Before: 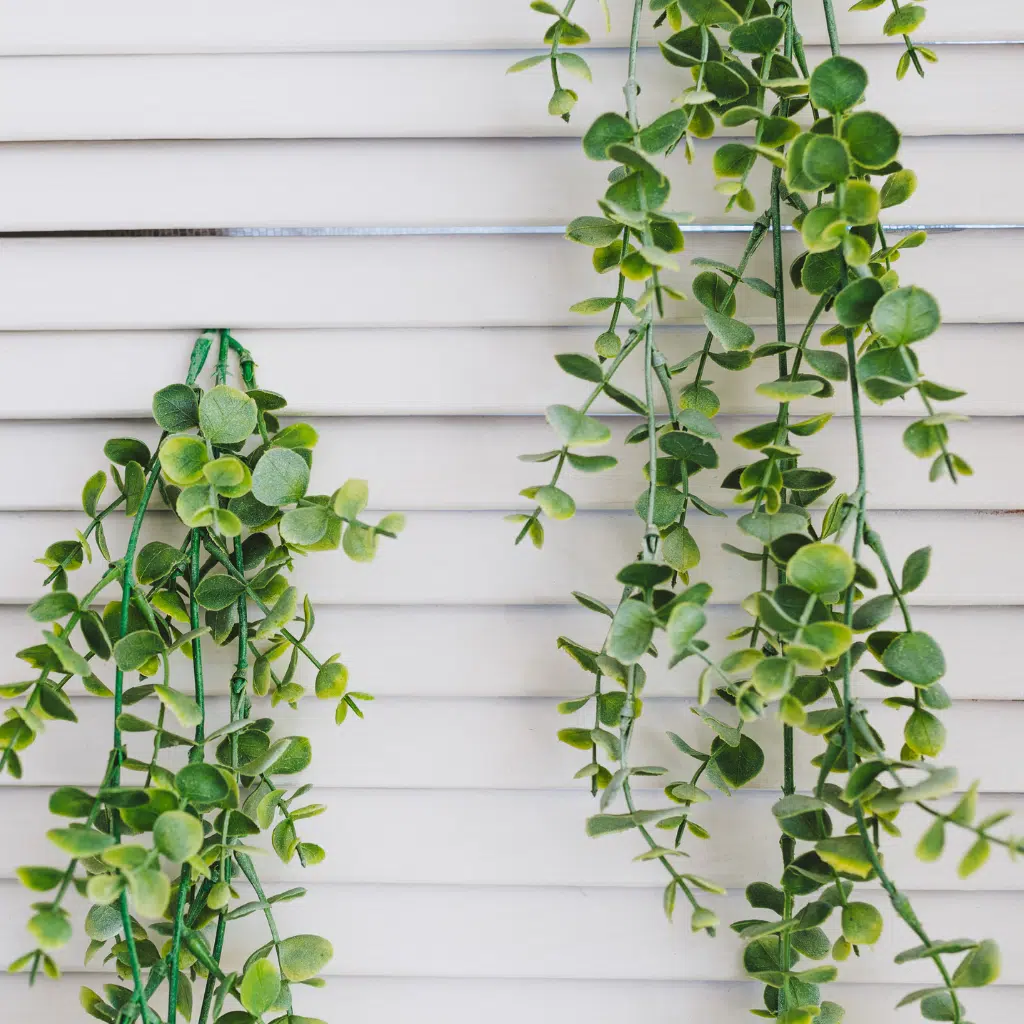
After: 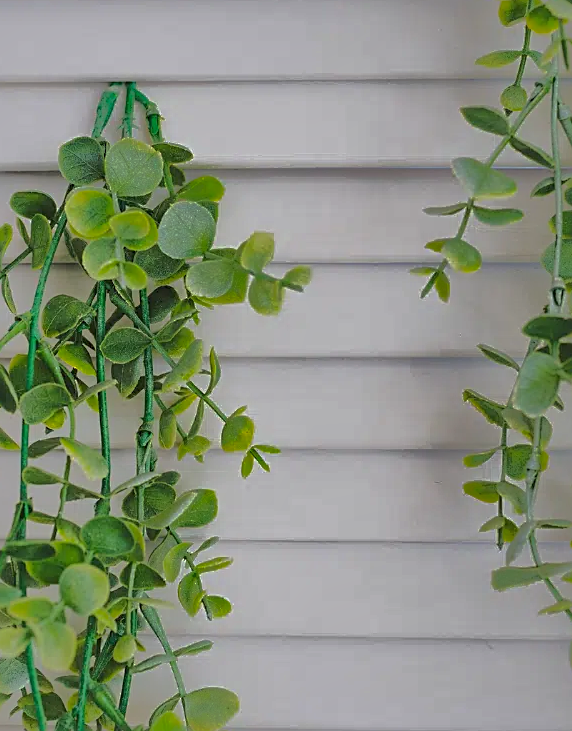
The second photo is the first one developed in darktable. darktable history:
crop: left 9.257%, top 24.209%, right 34.841%, bottom 4.35%
shadows and highlights: shadows 38.98, highlights -75.59
sharpen: on, module defaults
